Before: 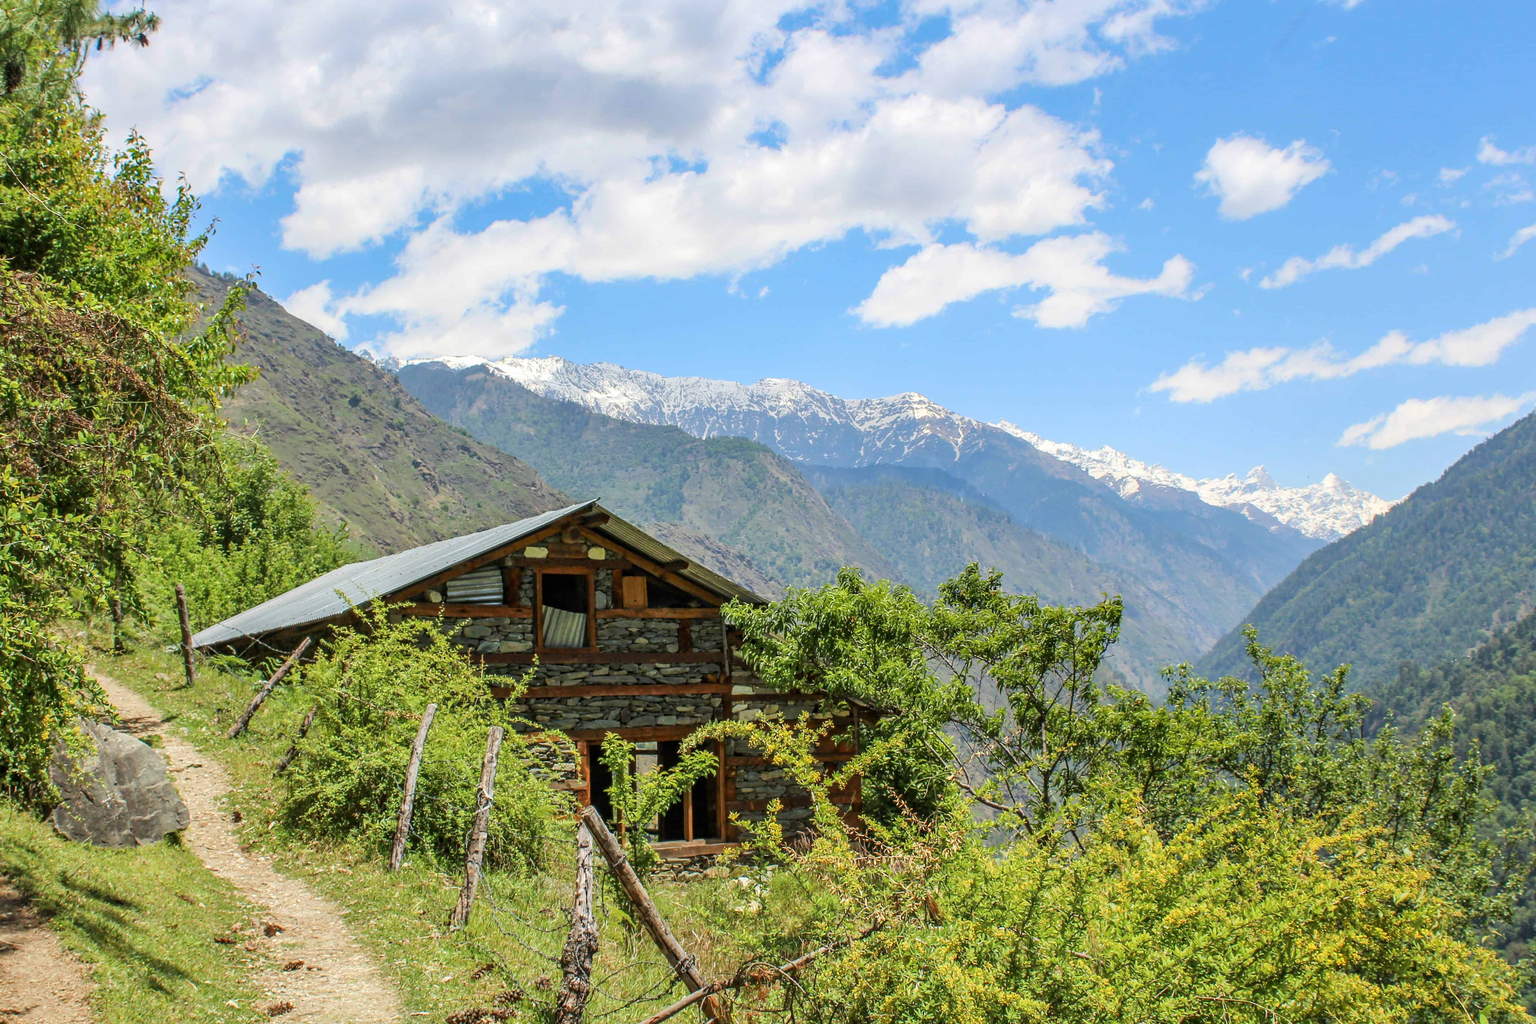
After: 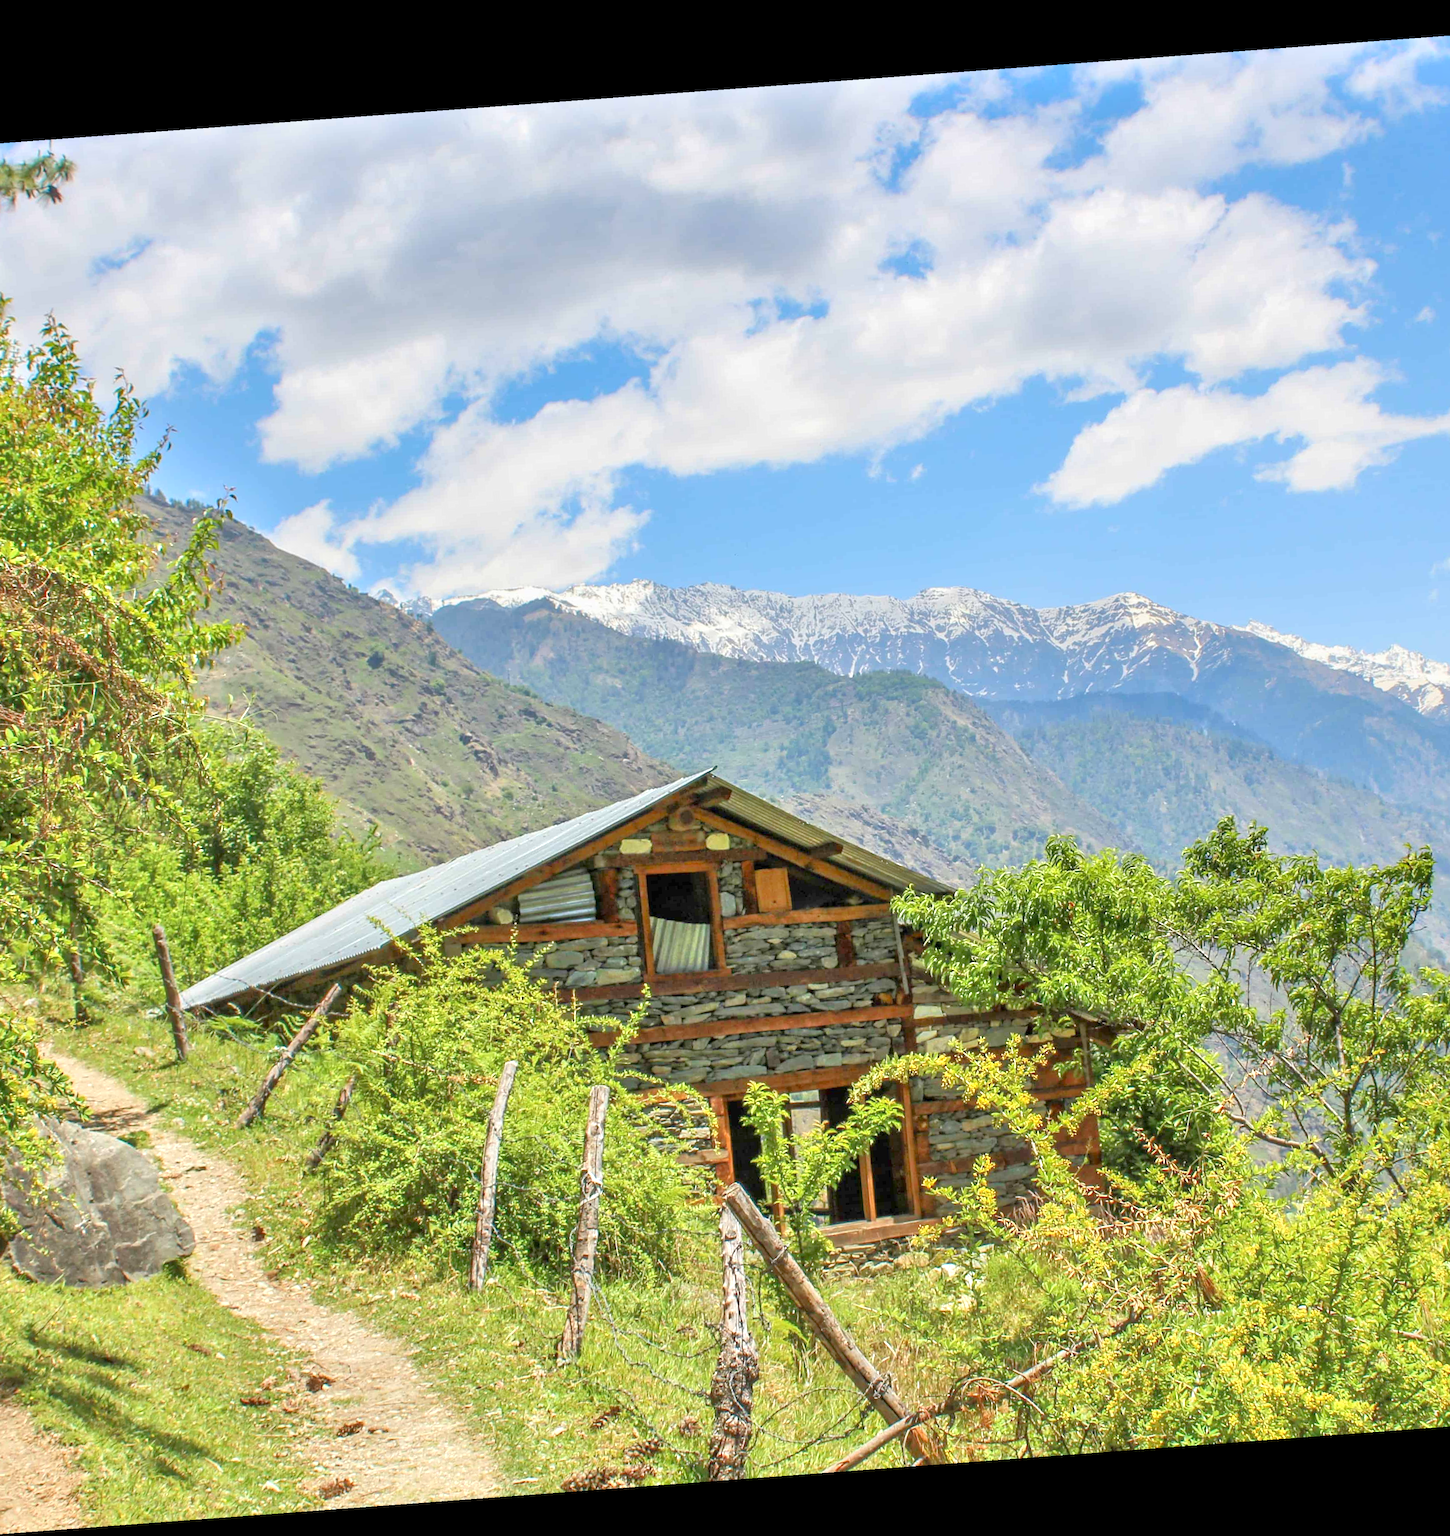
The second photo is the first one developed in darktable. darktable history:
crop and rotate: left 6.617%, right 26.717%
tone equalizer: -8 EV 2 EV, -7 EV 2 EV, -6 EV 2 EV, -5 EV 2 EV, -4 EV 2 EV, -3 EV 1.5 EV, -2 EV 1 EV, -1 EV 0.5 EV
rotate and perspective: rotation -4.25°, automatic cropping off
